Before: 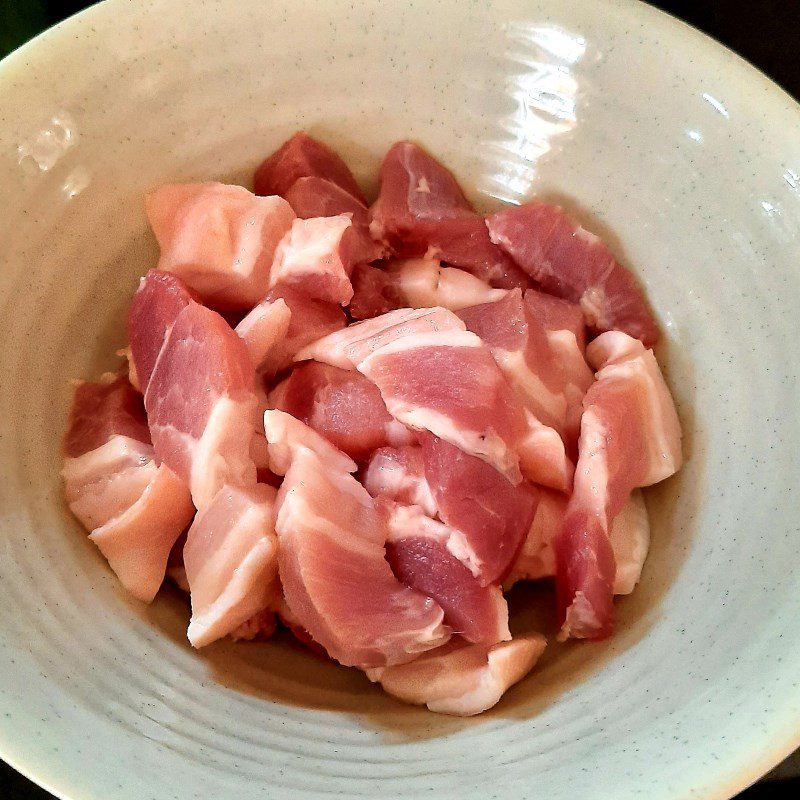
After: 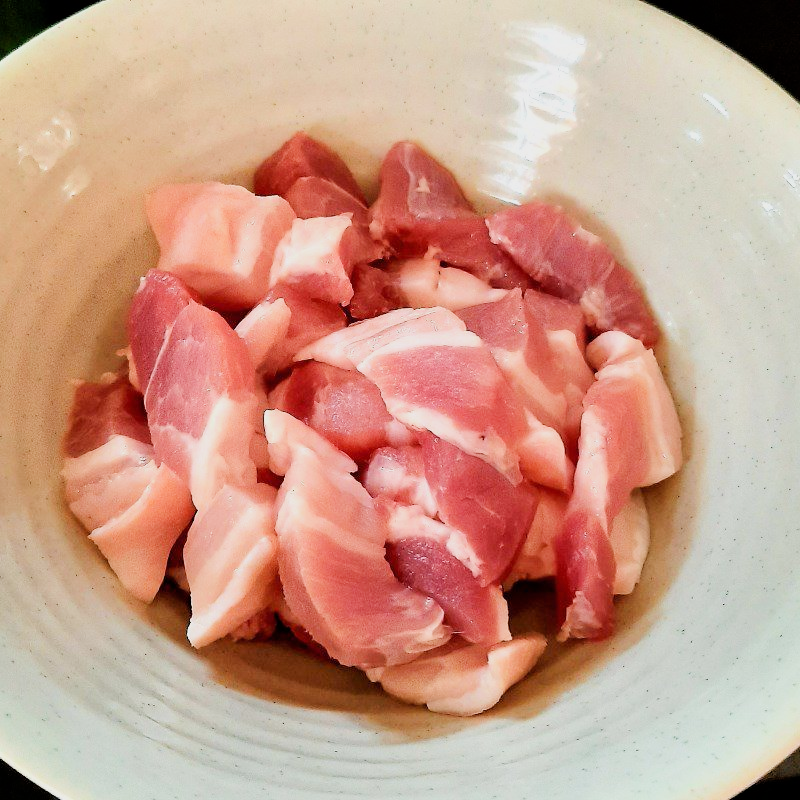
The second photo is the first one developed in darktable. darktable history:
exposure: black level correction 0, exposure 0.7 EV, compensate exposure bias true, compensate highlight preservation false
filmic rgb: black relative exposure -7.65 EV, white relative exposure 4.56 EV, hardness 3.61, contrast 1.05
